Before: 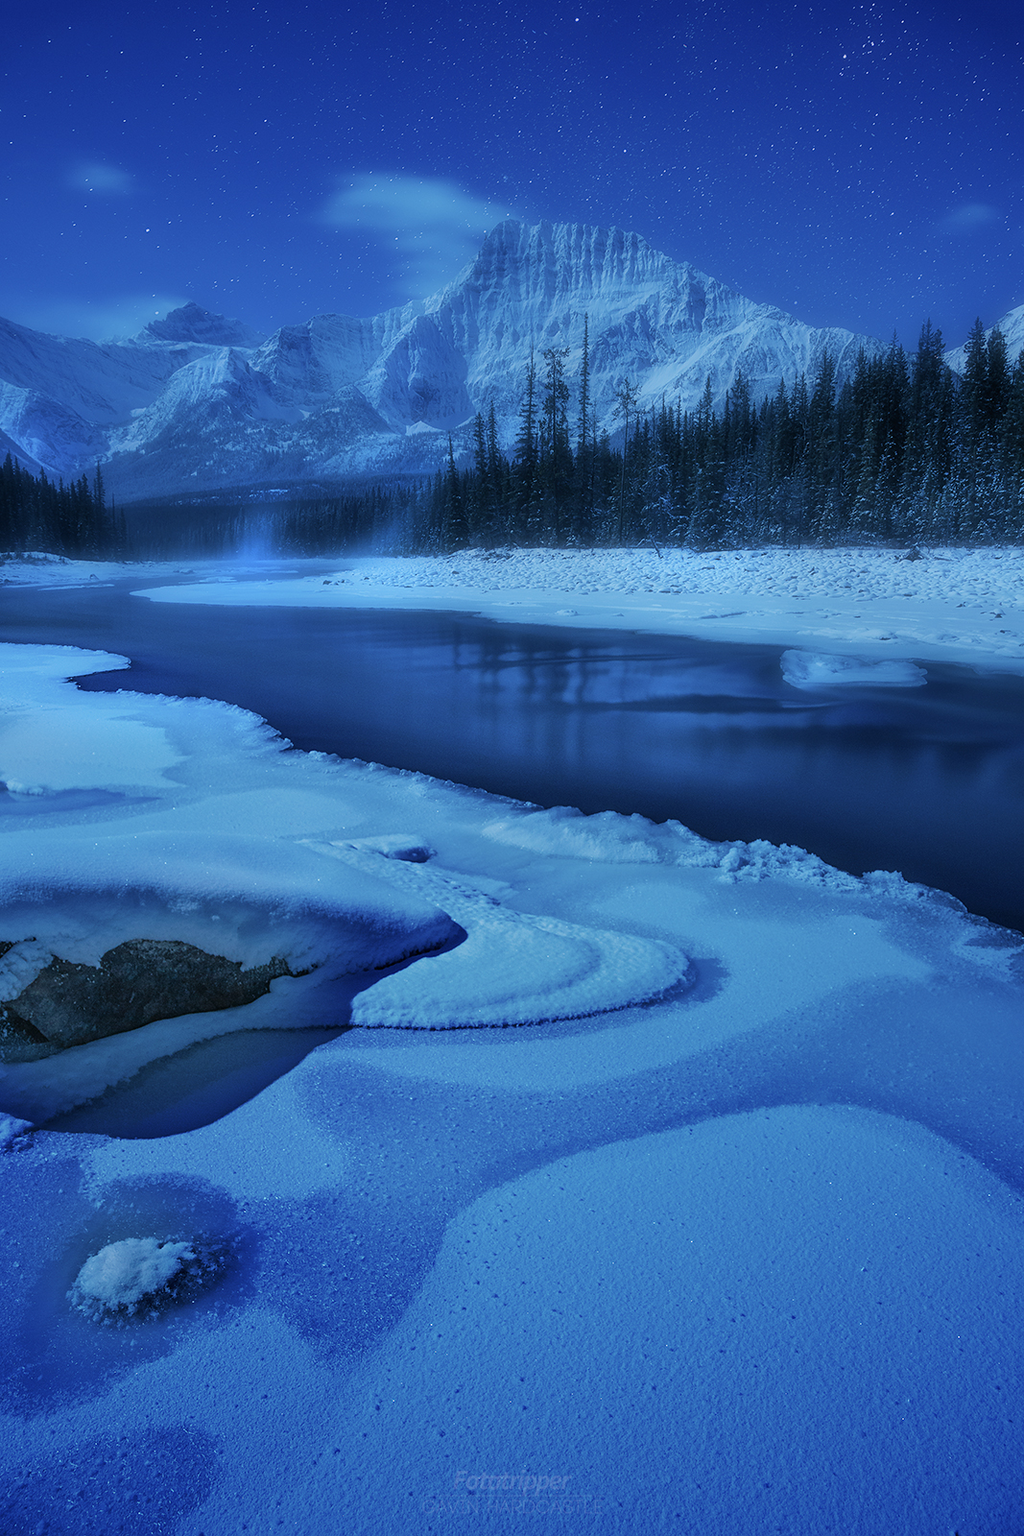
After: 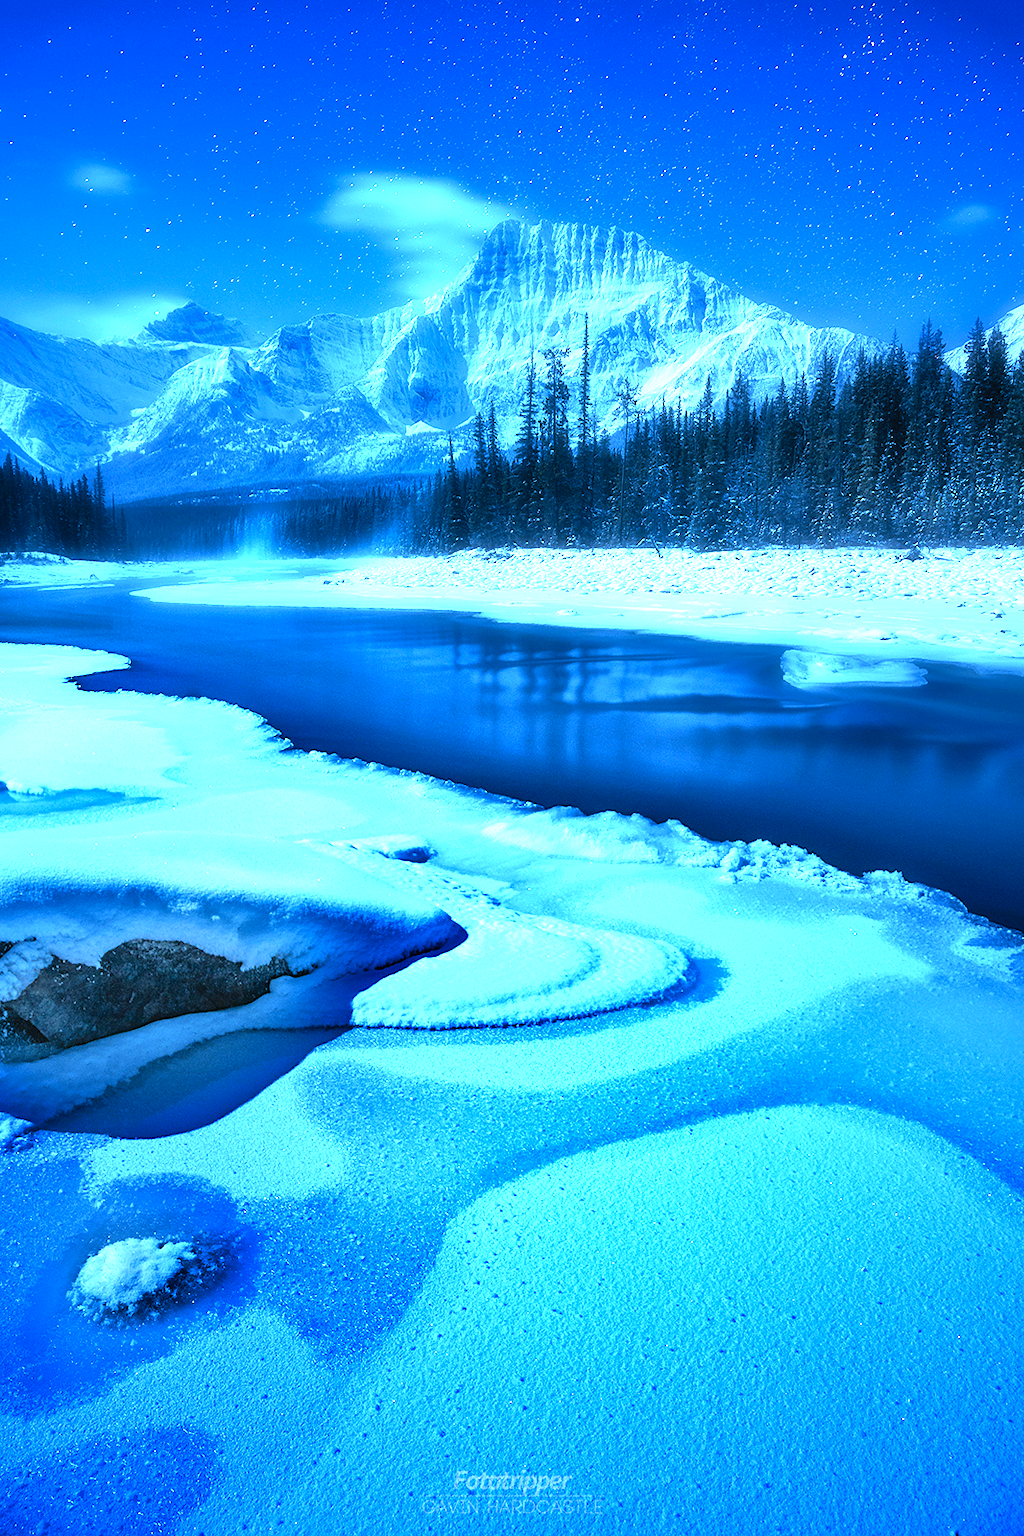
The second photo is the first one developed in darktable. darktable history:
shadows and highlights: shadows 32, highlights -32, soften with gaussian
levels: levels [0, 0.281, 0.562]
tone equalizer: -7 EV -0.63 EV, -6 EV 1 EV, -5 EV -0.45 EV, -4 EV 0.43 EV, -3 EV 0.41 EV, -2 EV 0.15 EV, -1 EV -0.15 EV, +0 EV -0.39 EV, smoothing diameter 25%, edges refinement/feathering 10, preserve details guided filter
